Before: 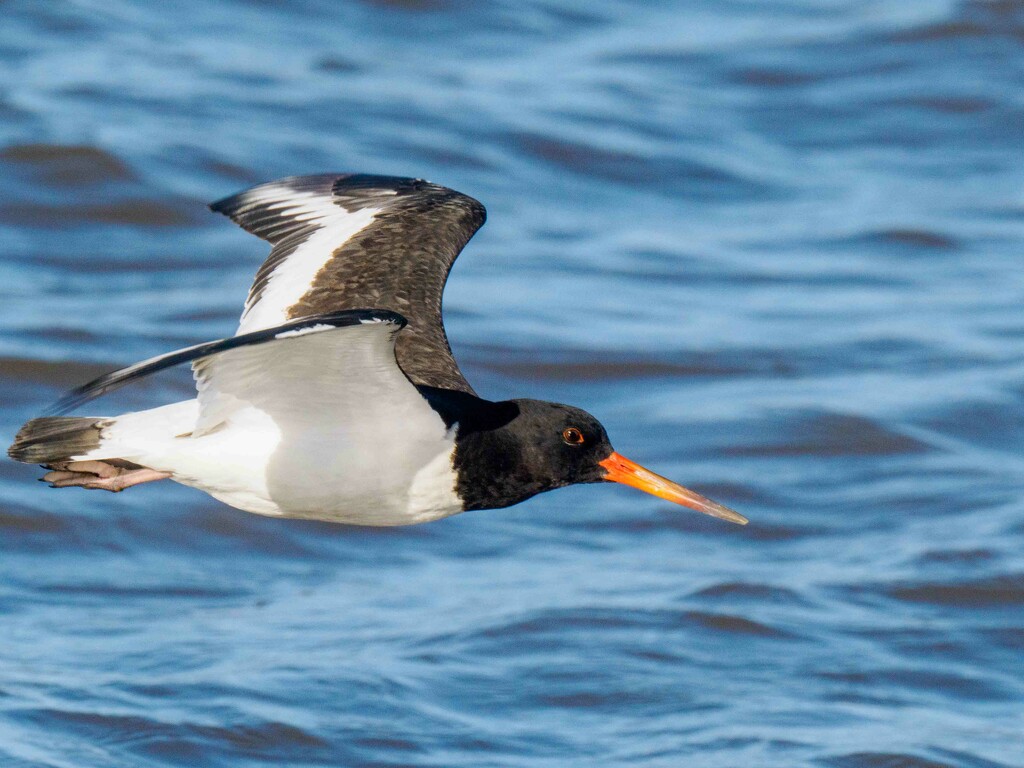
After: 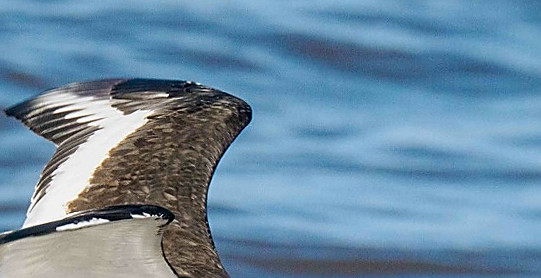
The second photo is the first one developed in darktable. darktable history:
crop: left 15.306%, top 9.065%, right 30.789%, bottom 48.638%
sharpen: radius 1.4, amount 1.25, threshold 0.7
rotate and perspective: rotation 1.69°, lens shift (vertical) -0.023, lens shift (horizontal) -0.291, crop left 0.025, crop right 0.988, crop top 0.092, crop bottom 0.842
